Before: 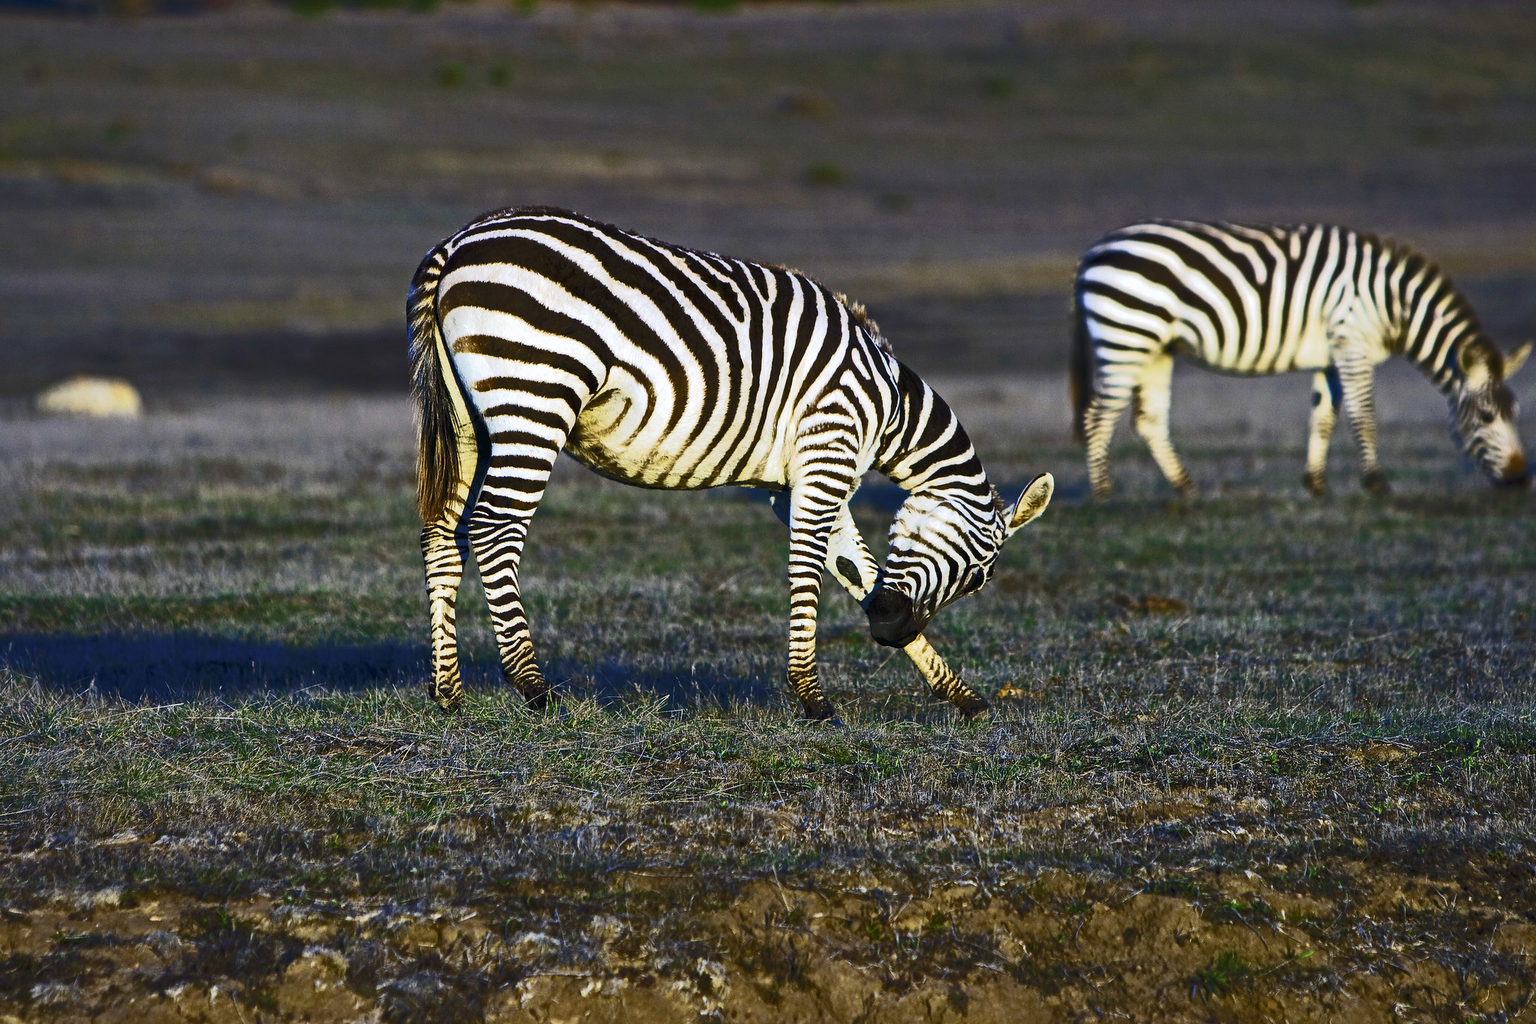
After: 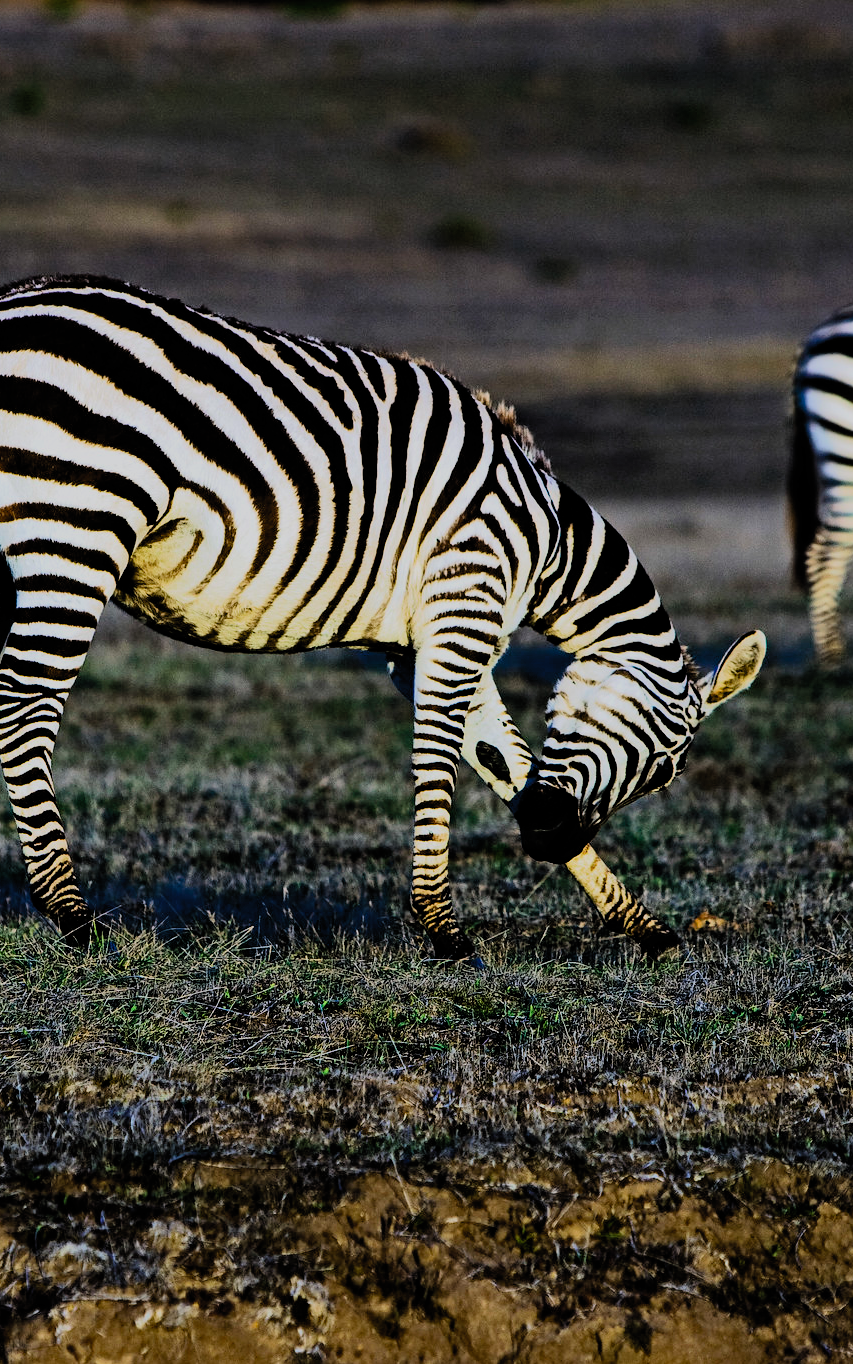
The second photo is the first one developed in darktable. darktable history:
crop: left 31.229%, right 27.105%
filmic rgb: black relative exposure -4.58 EV, white relative exposure 4.8 EV, threshold 3 EV, hardness 2.36, latitude 36.07%, contrast 1.048, highlights saturation mix 1.32%, shadows ↔ highlights balance 1.25%, color science v4 (2020), enable highlight reconstruction true
